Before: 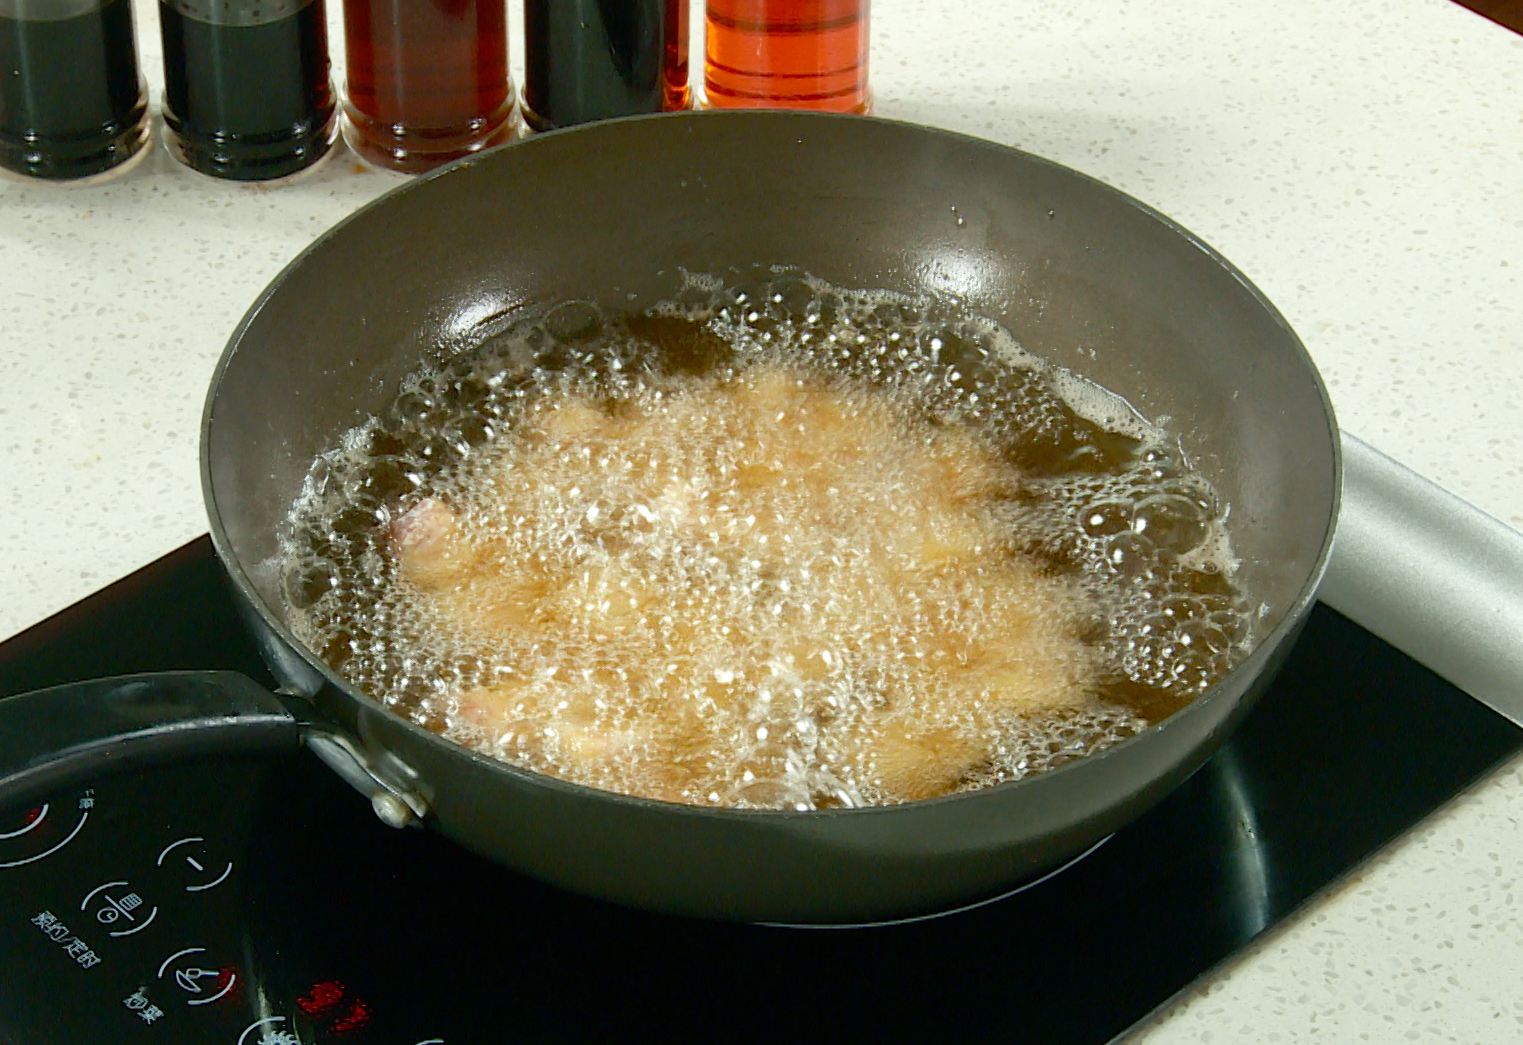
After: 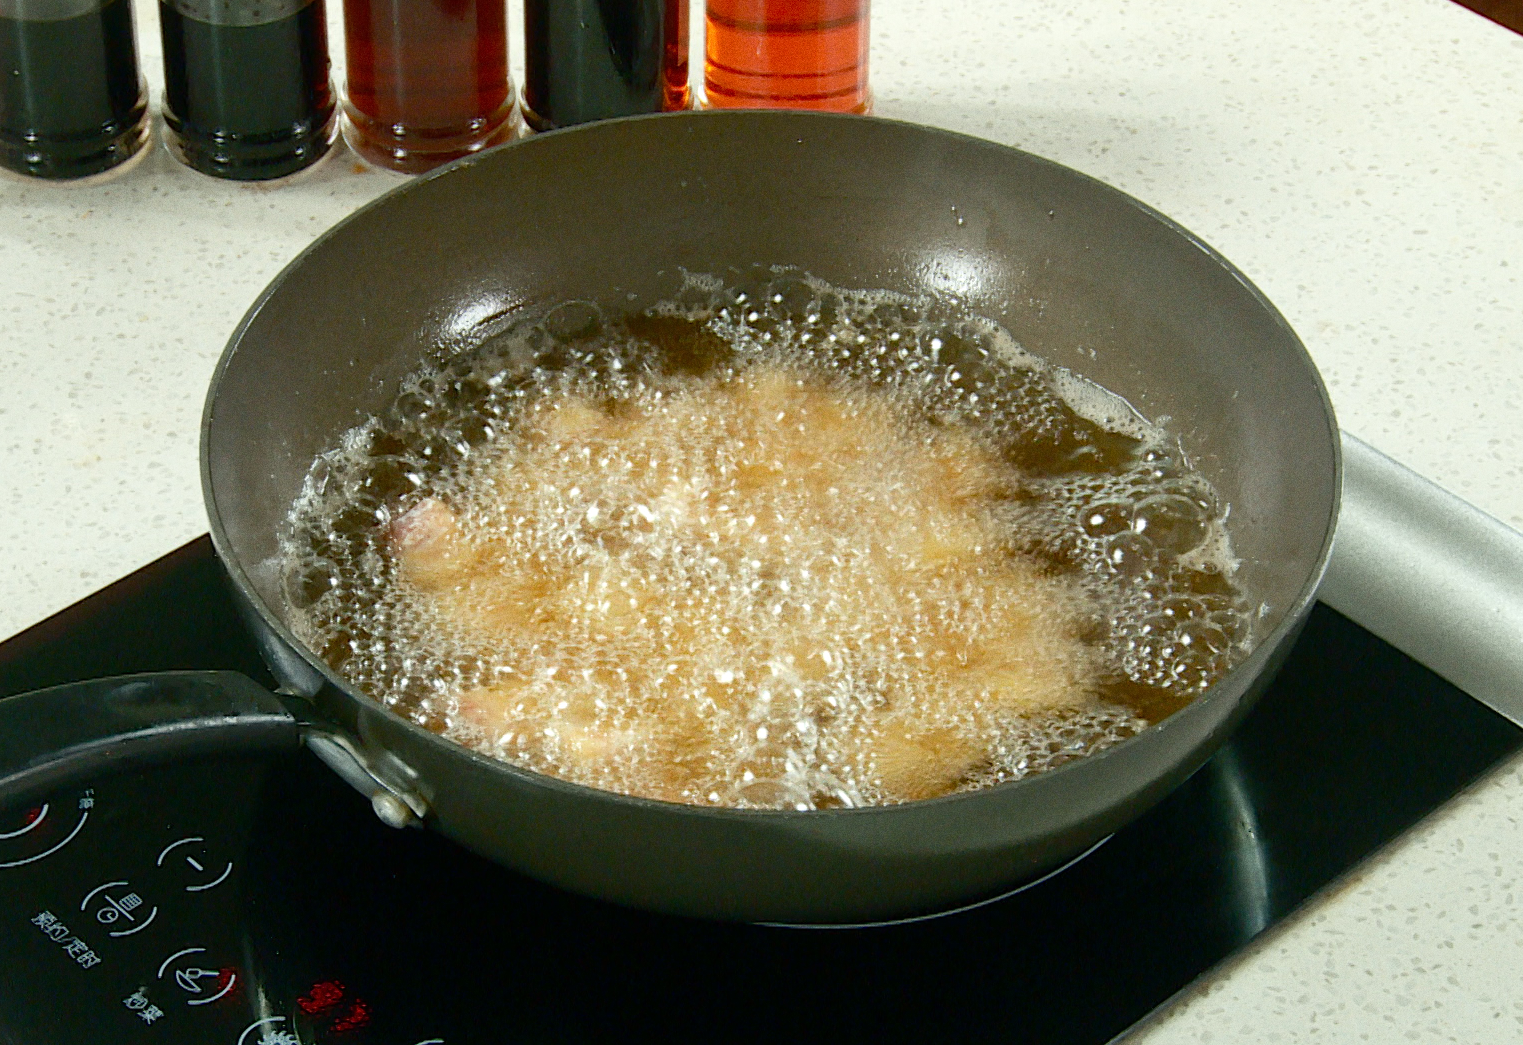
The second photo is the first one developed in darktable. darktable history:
grain: coarseness 0.09 ISO
tone equalizer: on, module defaults
